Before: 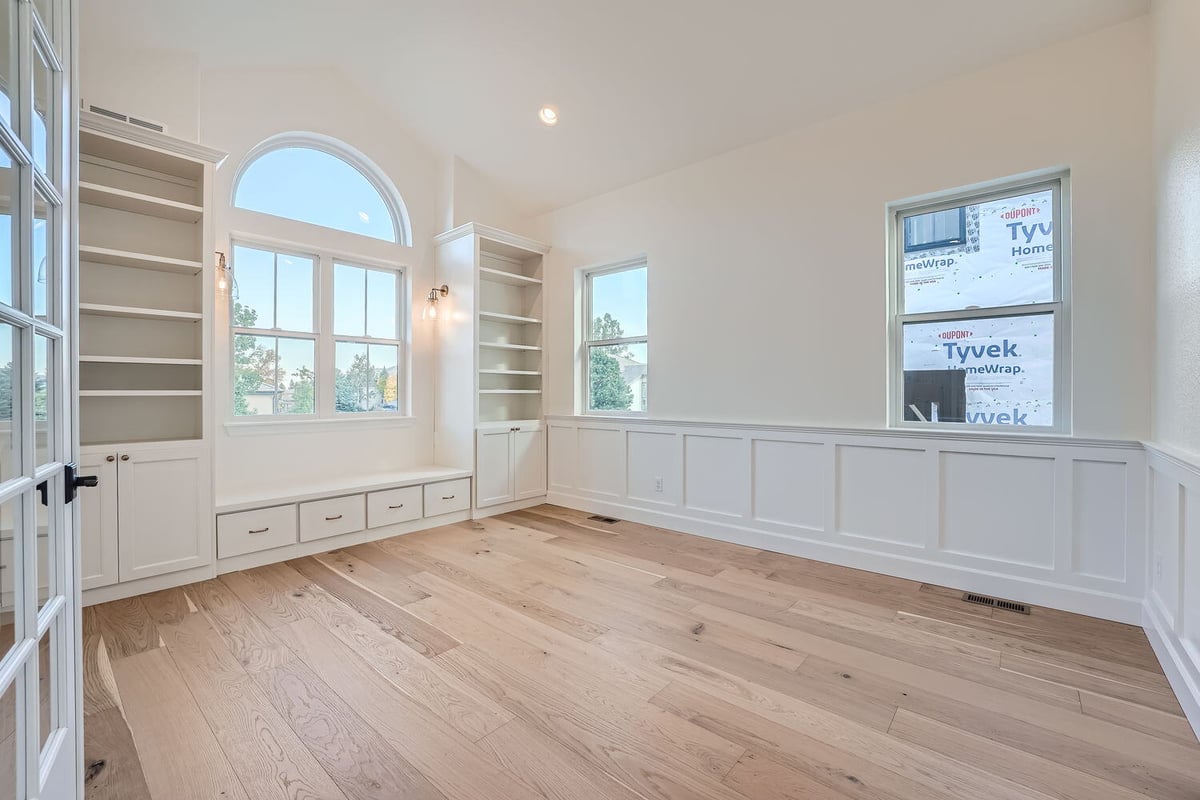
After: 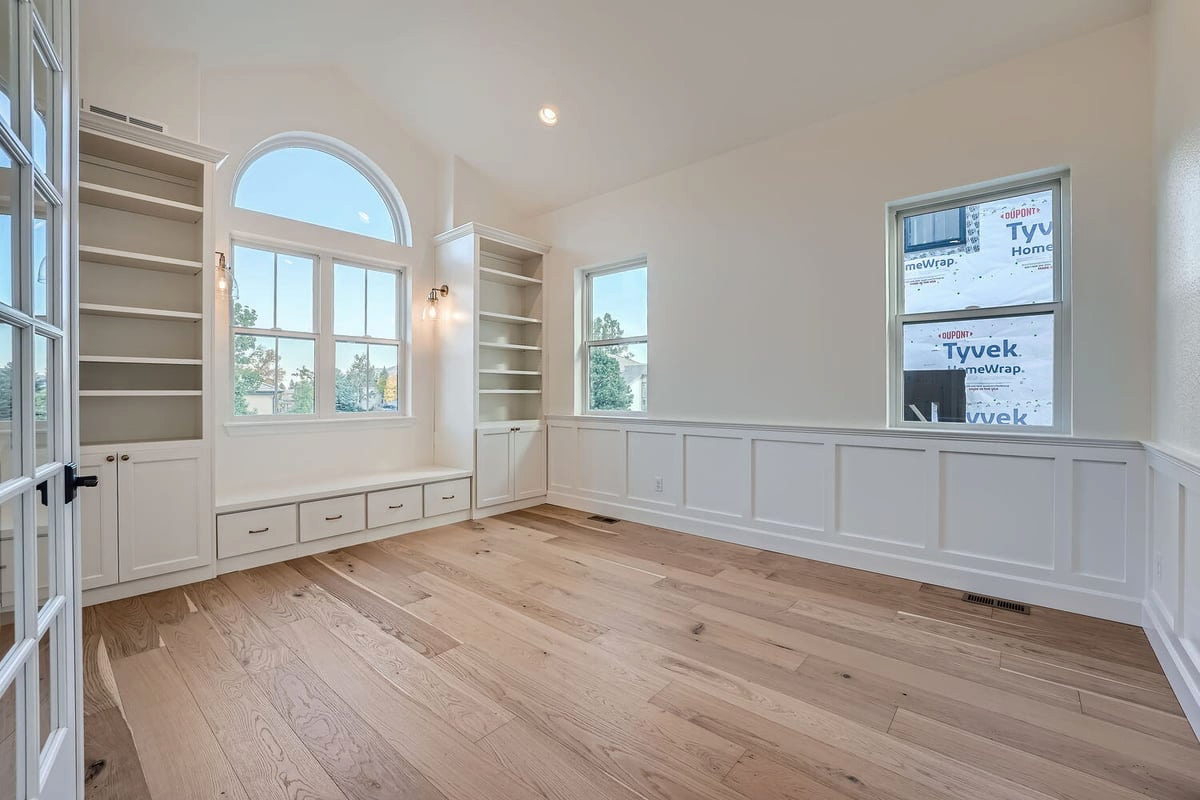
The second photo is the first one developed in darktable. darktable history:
contrast brightness saturation: contrast 0.065, brightness -0.13, saturation 0.053
